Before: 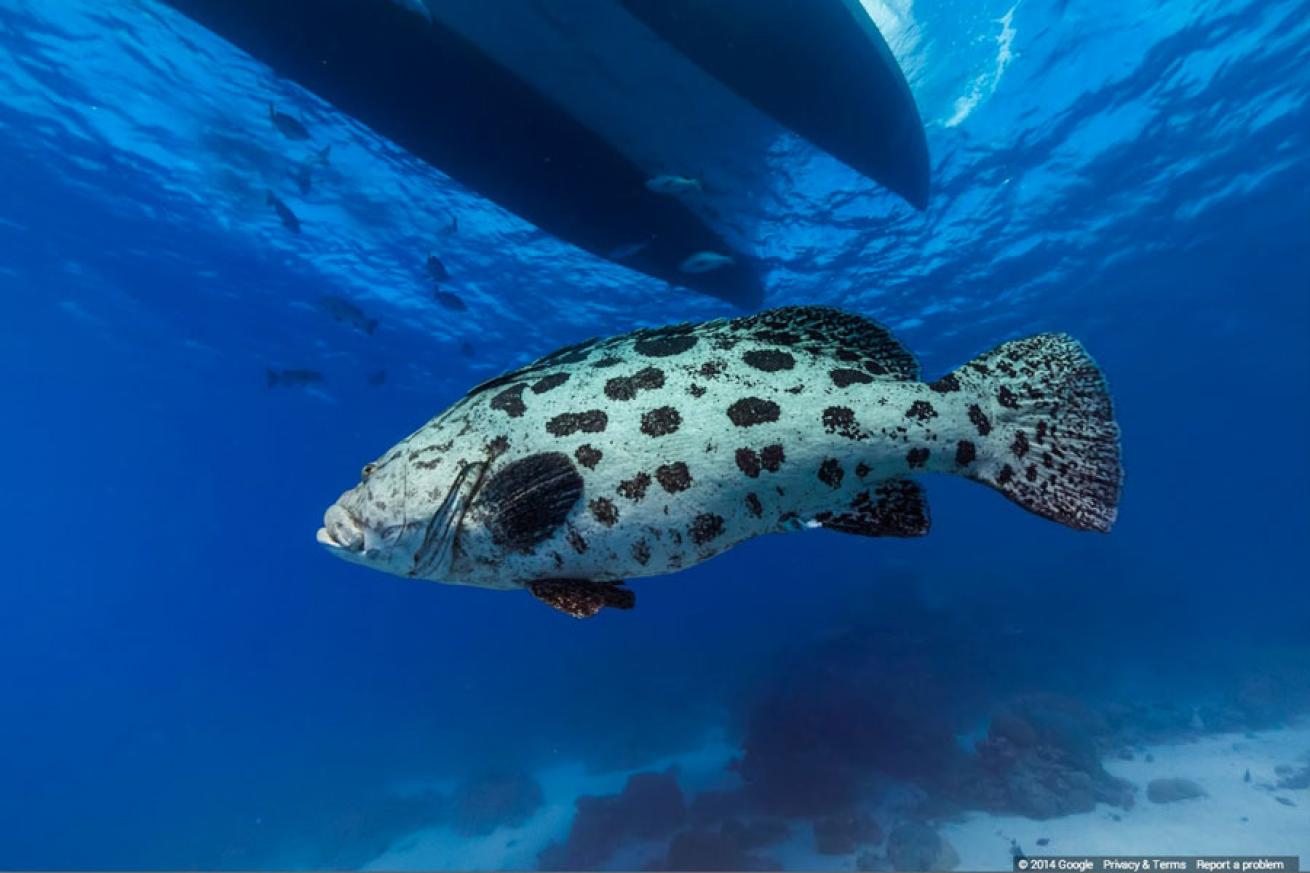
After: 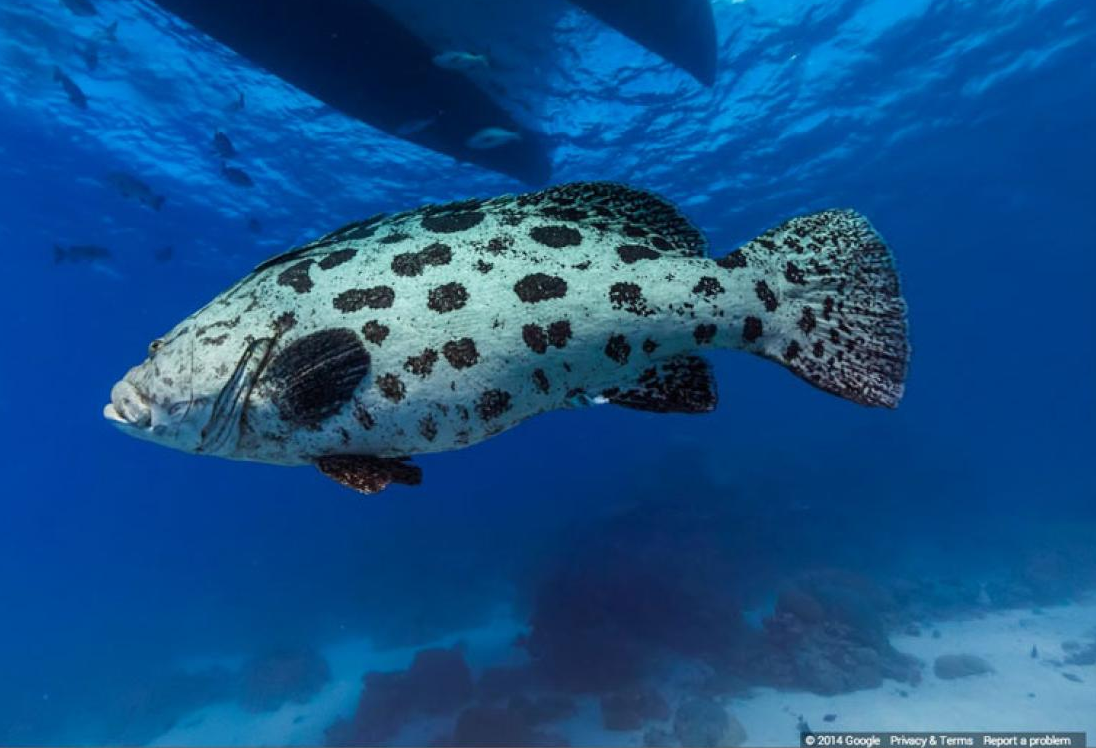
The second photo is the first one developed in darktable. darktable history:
crop: left 16.322%, top 14.264%
